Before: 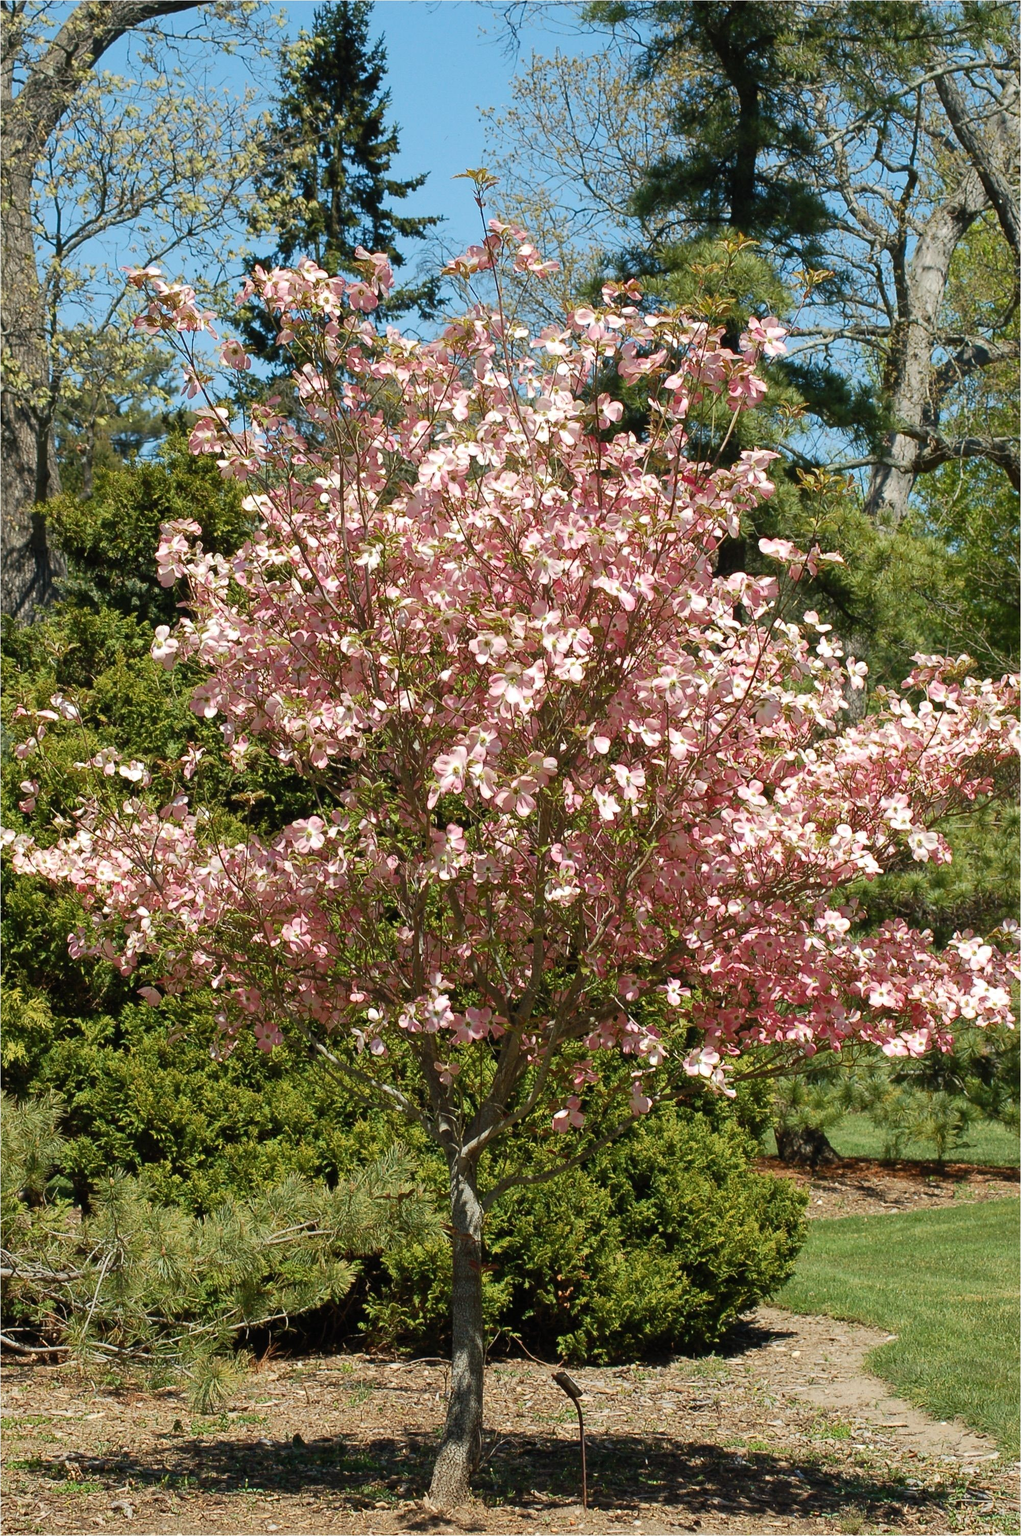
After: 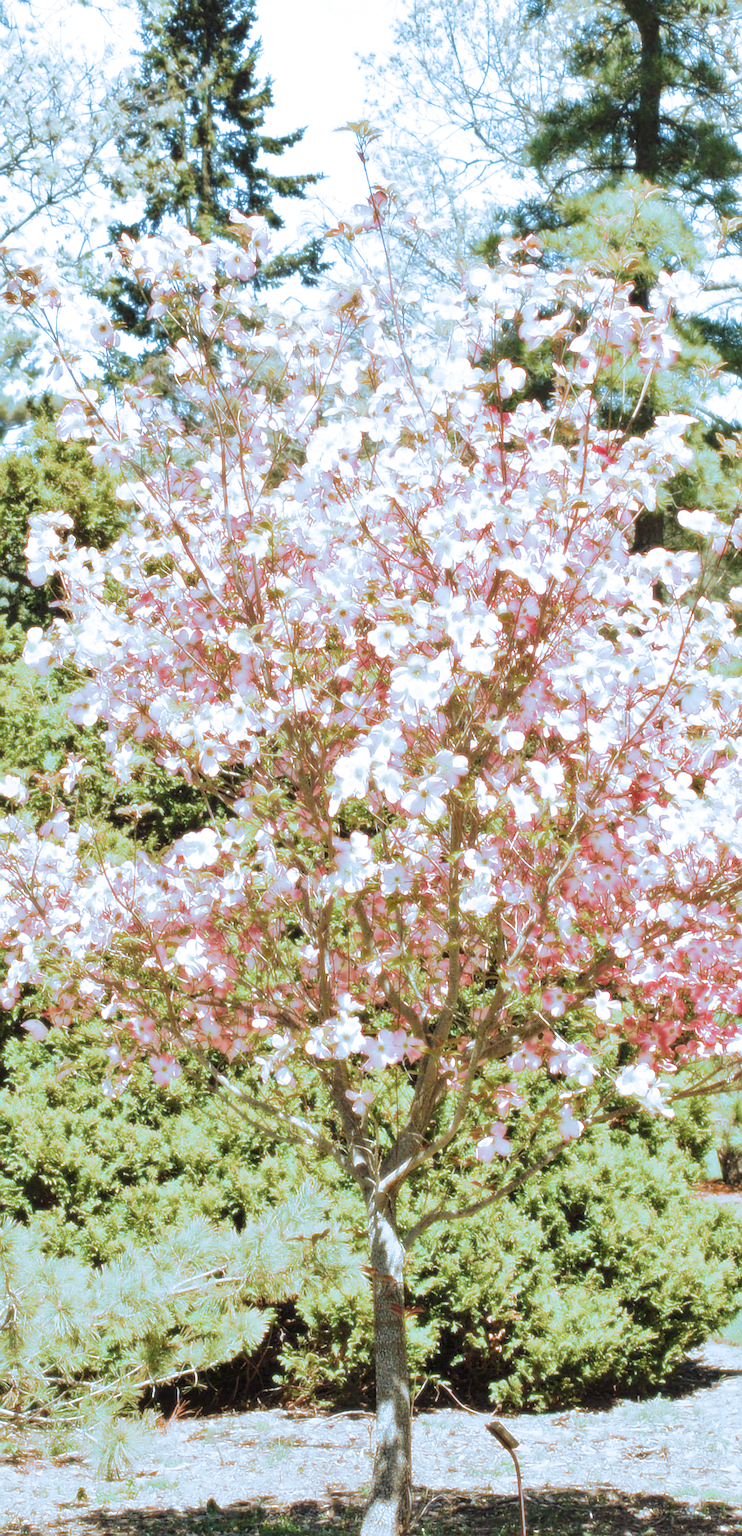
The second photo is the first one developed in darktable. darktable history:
sharpen: amount 0.478
crop and rotate: left 12.673%, right 20.66%
split-toning: shadows › hue 351.18°, shadows › saturation 0.86, highlights › hue 218.82°, highlights › saturation 0.73, balance -19.167
tone equalizer: -8 EV 2 EV, -7 EV 2 EV, -6 EV 2 EV, -5 EV 2 EV, -4 EV 2 EV, -3 EV 1.5 EV, -2 EV 1 EV, -1 EV 0.5 EV
rotate and perspective: rotation -2°, crop left 0.022, crop right 0.978, crop top 0.049, crop bottom 0.951
bloom: size 0%, threshold 54.82%, strength 8.31%
contrast brightness saturation: saturation -0.05
